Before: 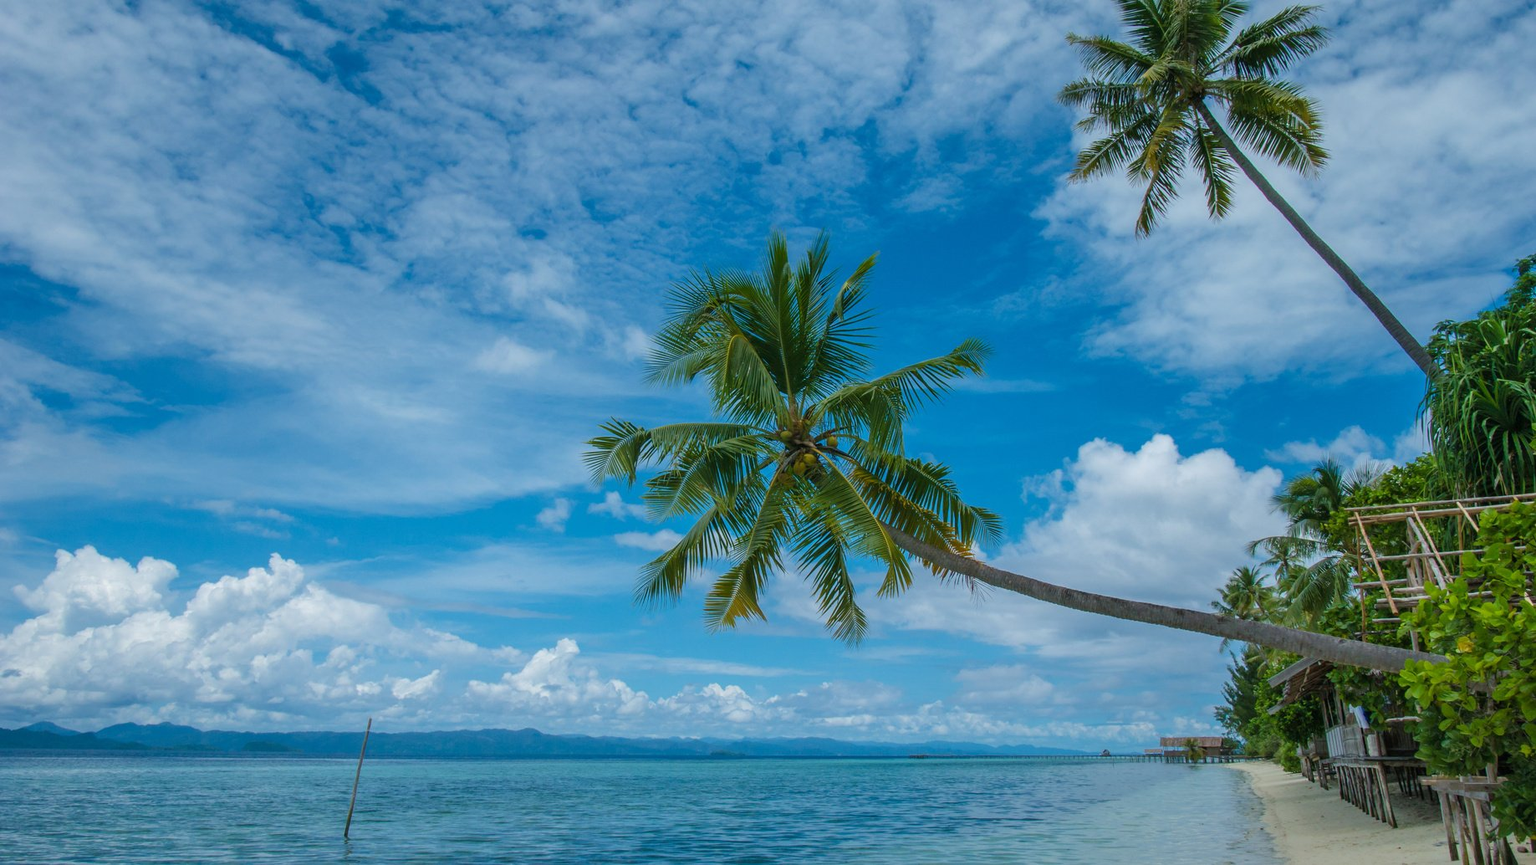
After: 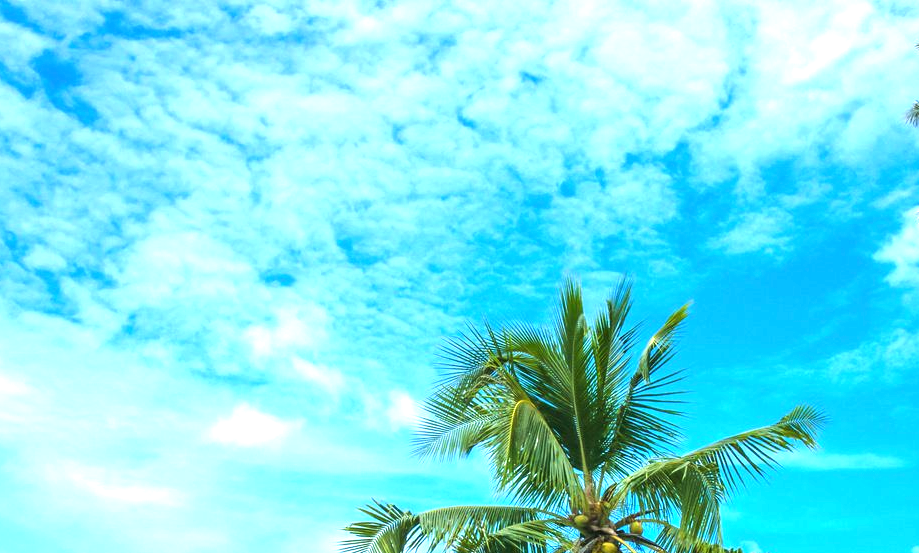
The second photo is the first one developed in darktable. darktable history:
tone equalizer: -8 EV -0.417 EV, -7 EV -0.389 EV, -6 EV -0.333 EV, -5 EV -0.222 EV, -3 EV 0.222 EV, -2 EV 0.333 EV, -1 EV 0.389 EV, +0 EV 0.417 EV, edges refinement/feathering 500, mask exposure compensation -1.57 EV, preserve details no
exposure: black level correction 0, exposure 1.55 EV, compensate exposure bias true, compensate highlight preservation false
crop: left 19.556%, right 30.401%, bottom 46.458%
